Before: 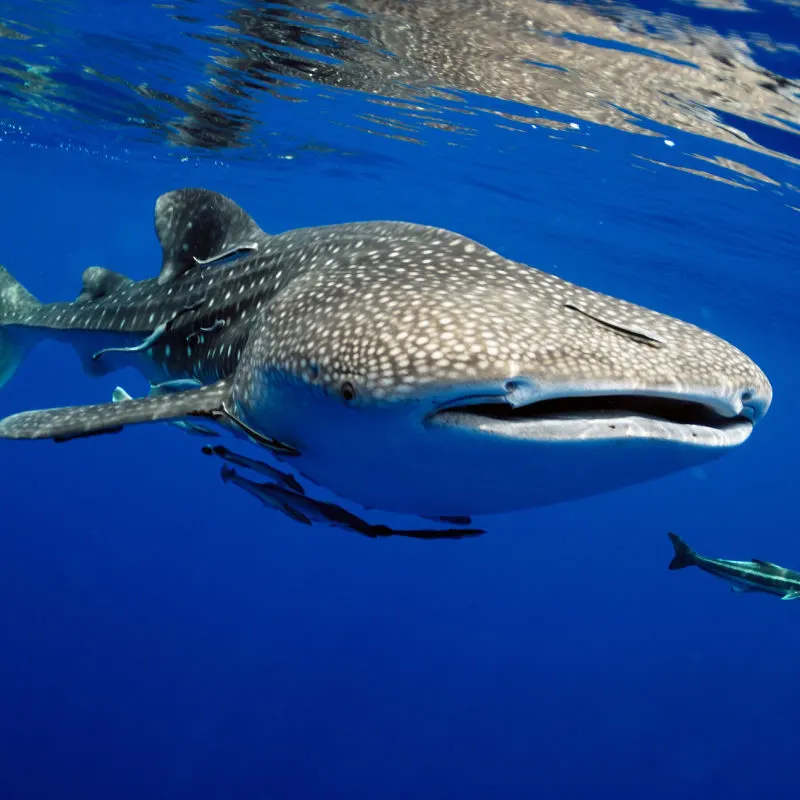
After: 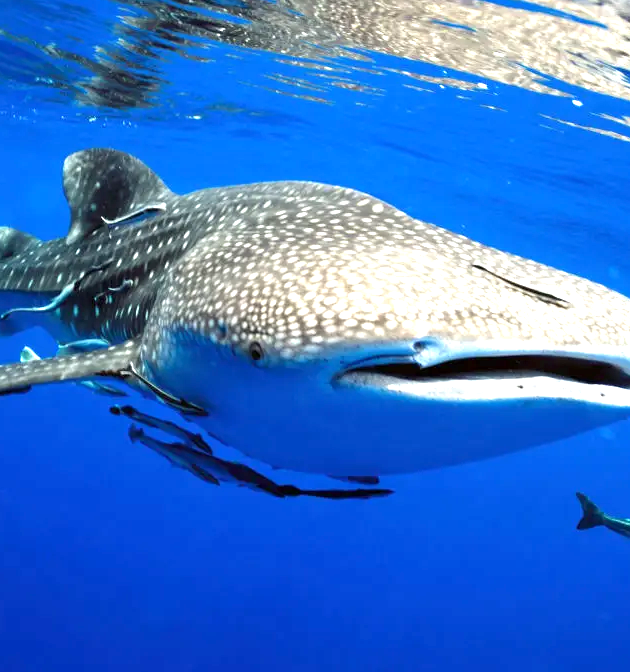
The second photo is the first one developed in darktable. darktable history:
crop: left 11.595%, top 5.097%, right 9.602%, bottom 10.692%
exposure: exposure 1.207 EV, compensate highlight preservation false
